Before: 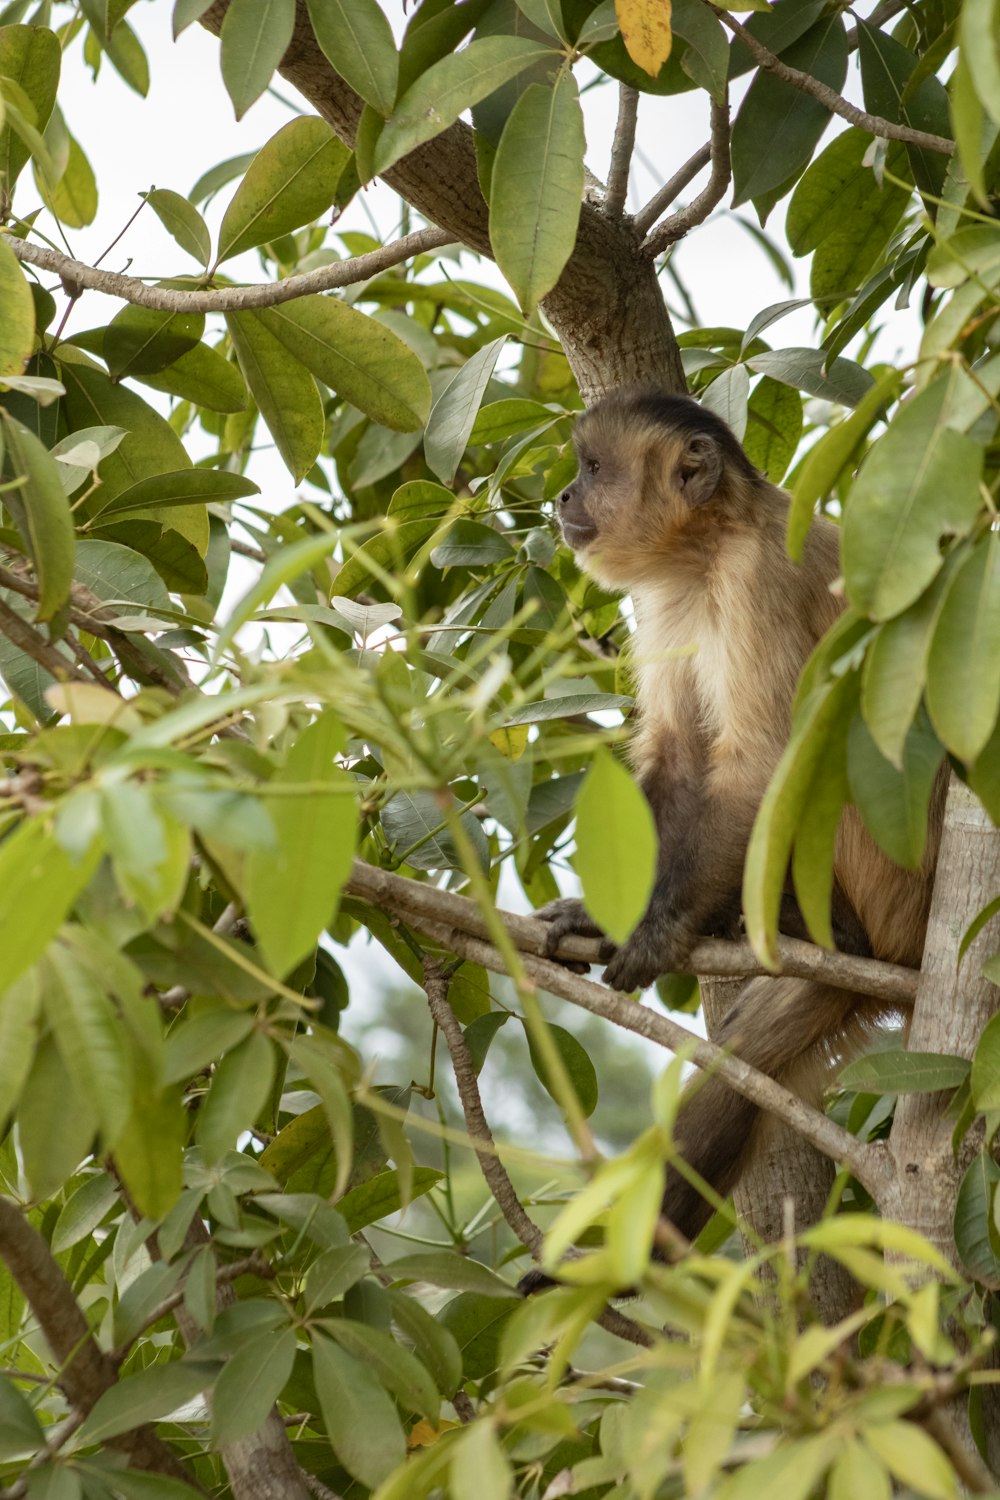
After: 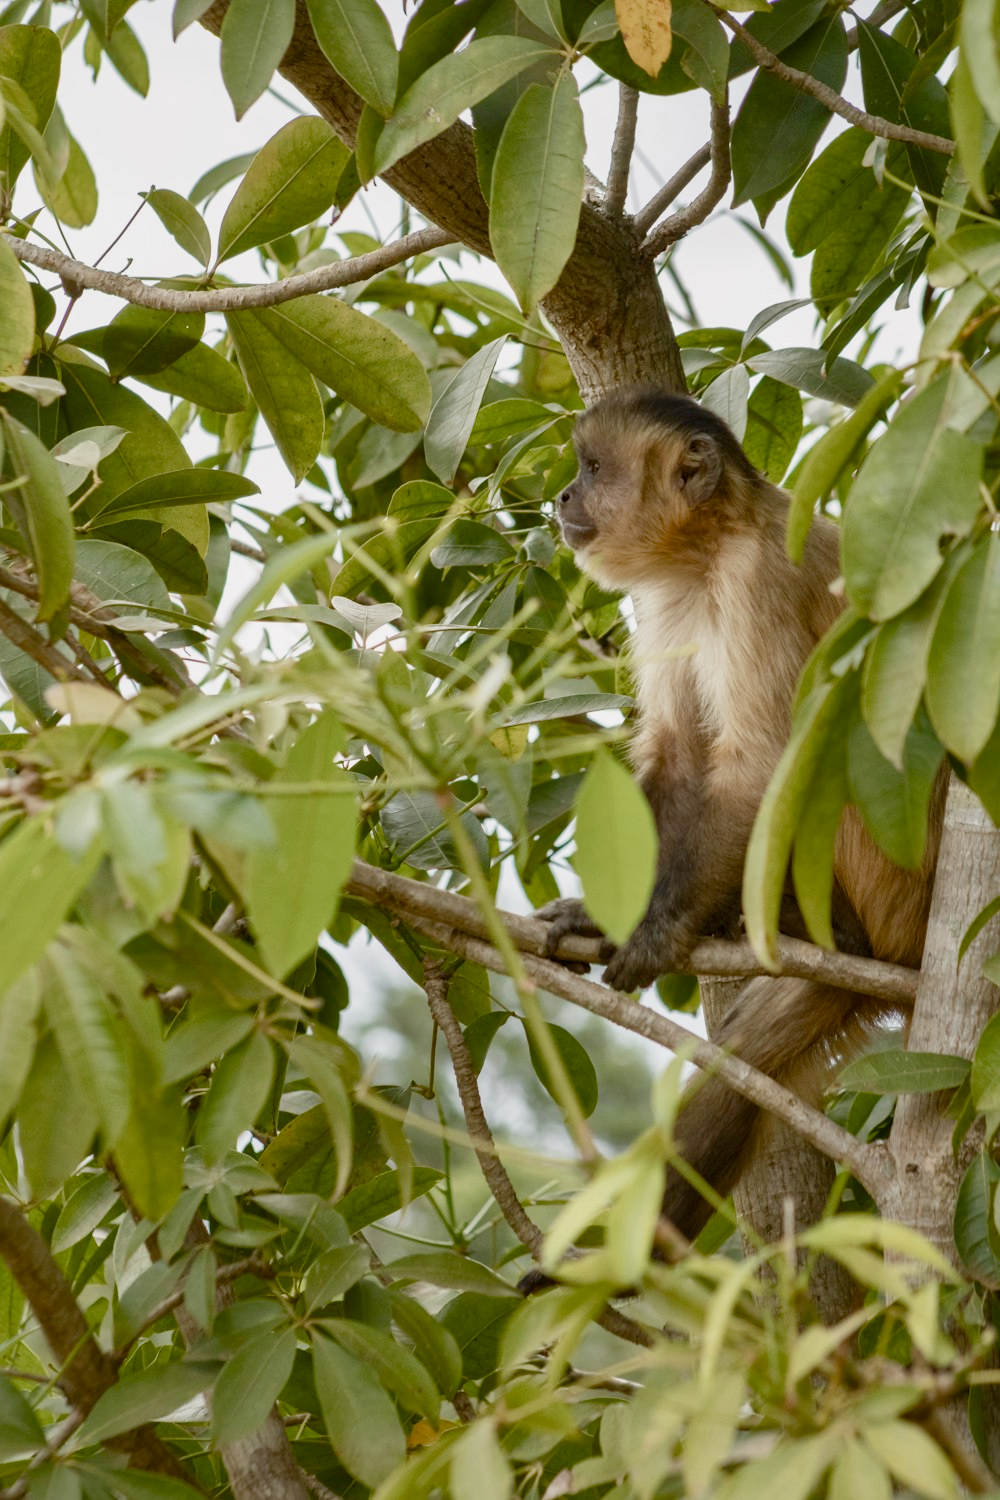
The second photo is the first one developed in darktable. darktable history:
color balance rgb: shadows lift › chroma 1%, shadows lift › hue 113°, highlights gain › chroma 0.2%, highlights gain › hue 333°, perceptual saturation grading › global saturation 20%, perceptual saturation grading › highlights -50%, perceptual saturation grading › shadows 25%, contrast -10%
local contrast: mode bilateral grid, contrast 20, coarseness 50, detail 120%, midtone range 0.2
